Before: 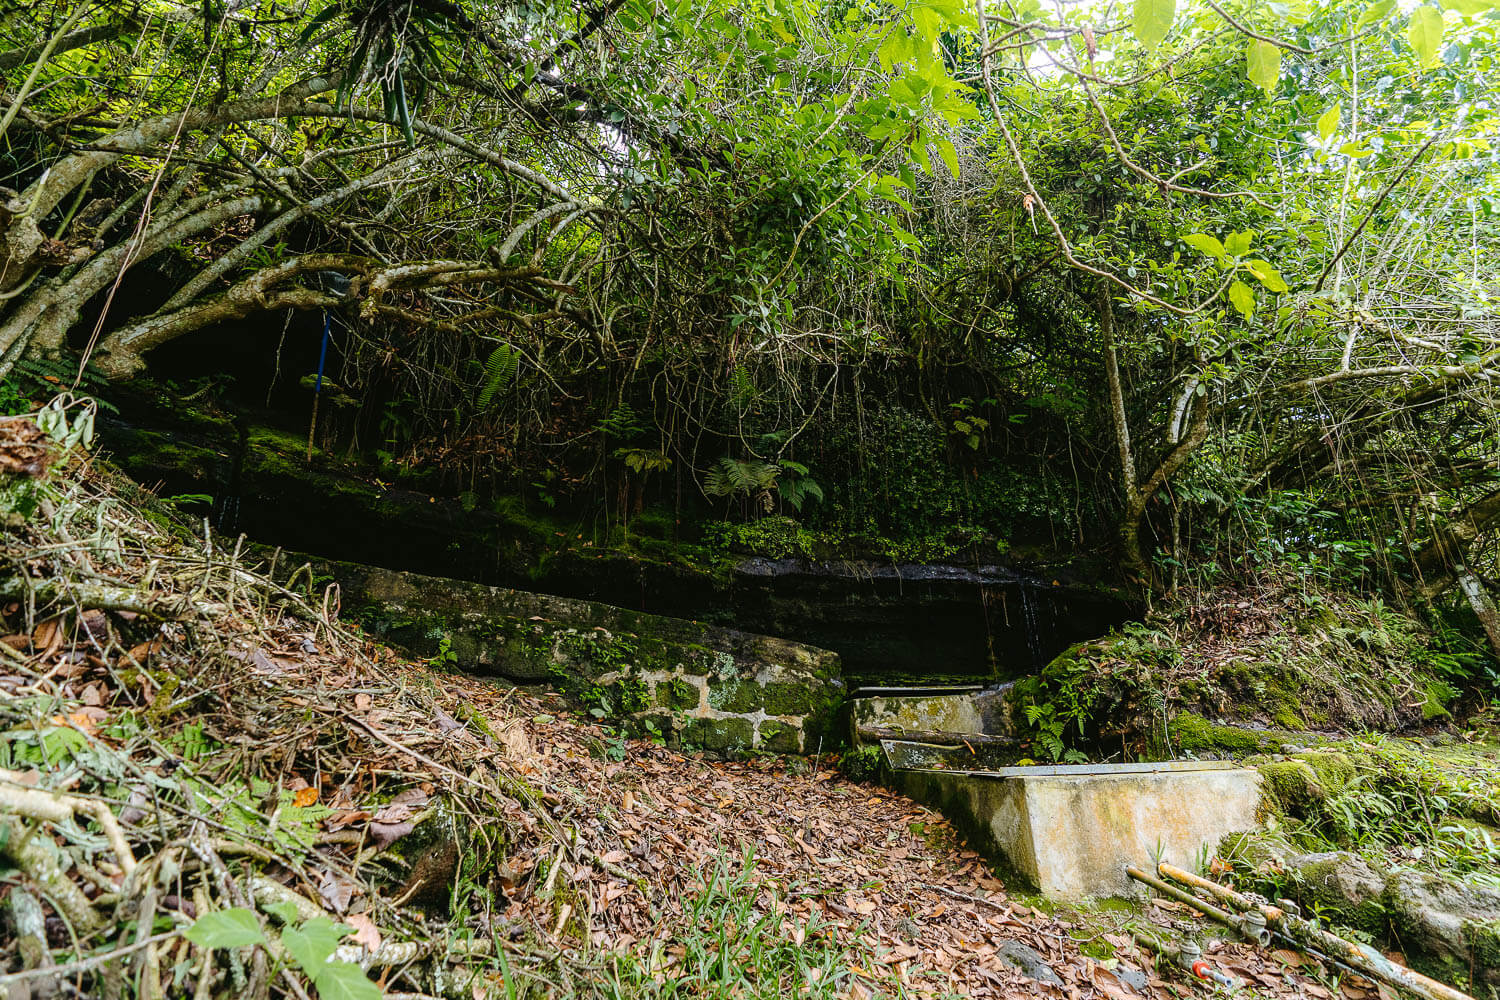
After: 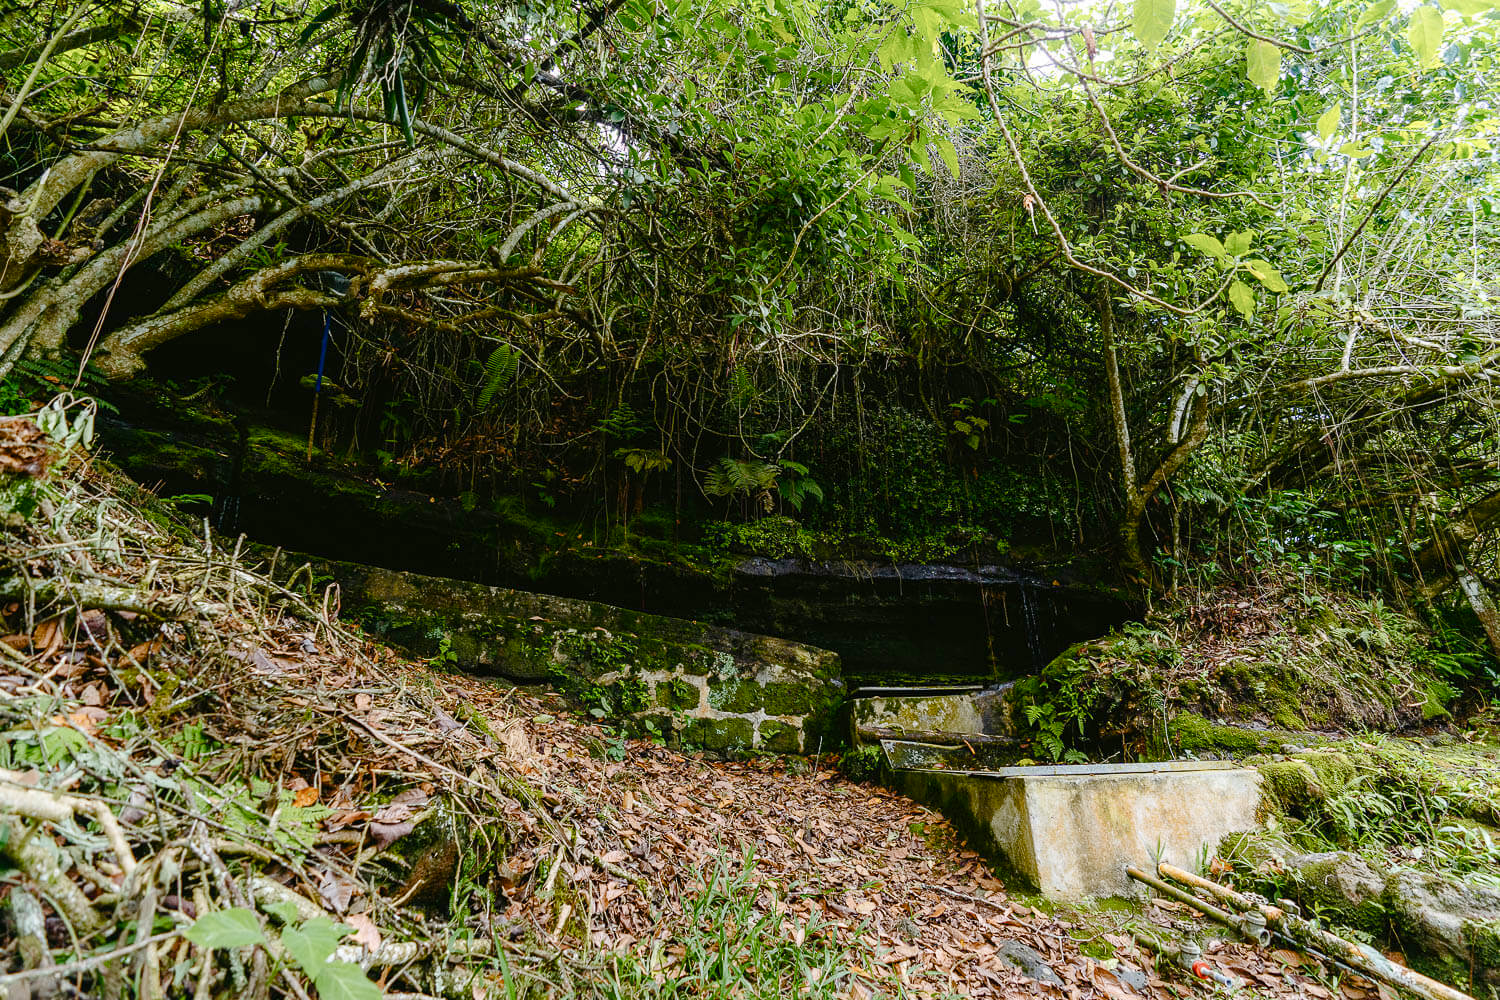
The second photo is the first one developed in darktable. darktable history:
color balance rgb: perceptual saturation grading › global saturation 25.697%, perceptual saturation grading › highlights -50.078%, perceptual saturation grading › shadows 31.036%
